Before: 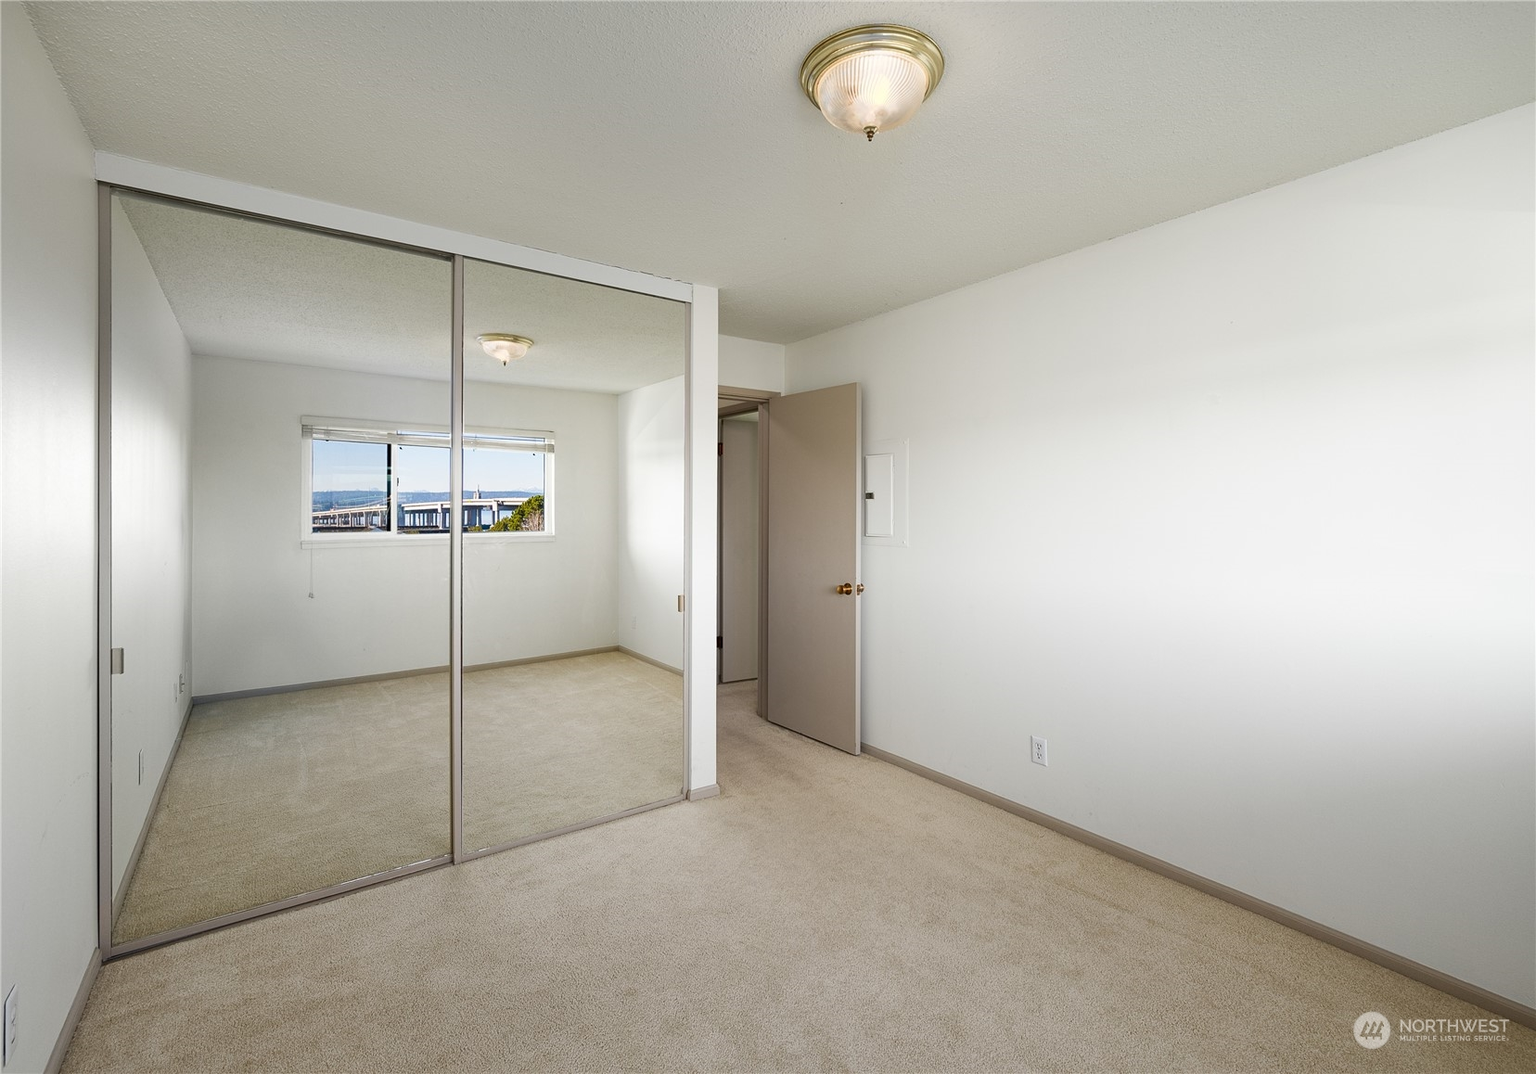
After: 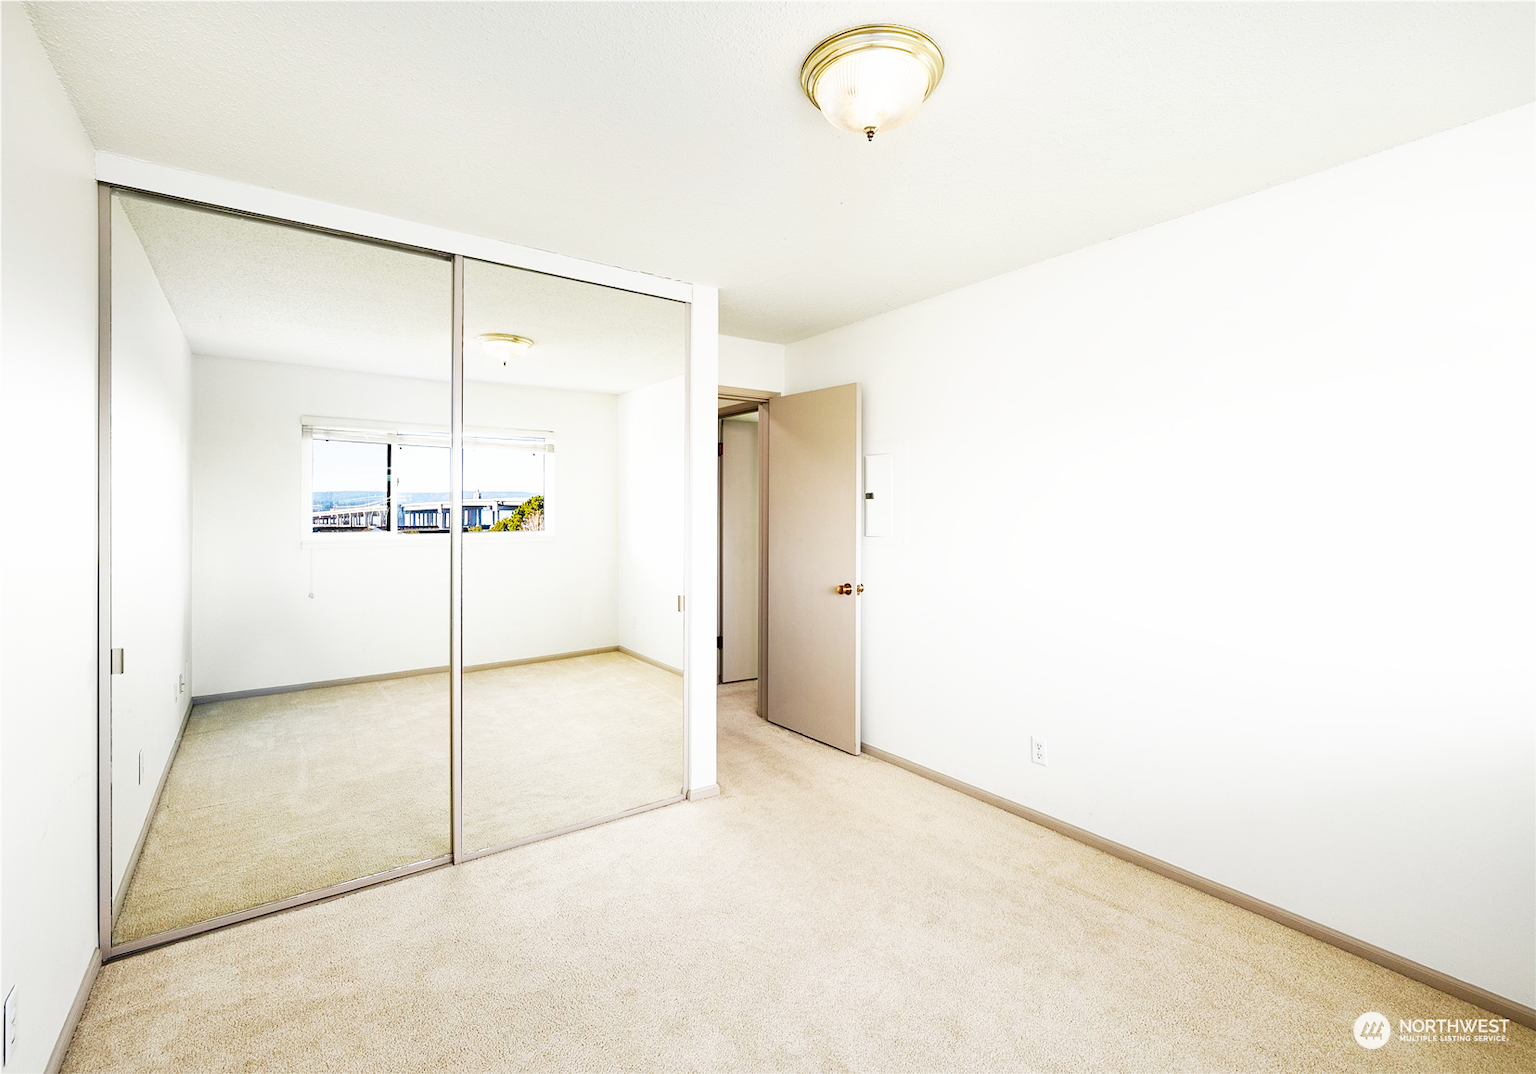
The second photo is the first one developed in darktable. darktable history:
base curve: curves: ch0 [(0, 0) (0.007, 0.004) (0.027, 0.03) (0.046, 0.07) (0.207, 0.54) (0.442, 0.872) (0.673, 0.972) (1, 1)], preserve colors none
exposure: exposure 0.947 EV, compensate exposure bias true, compensate highlight preservation false
